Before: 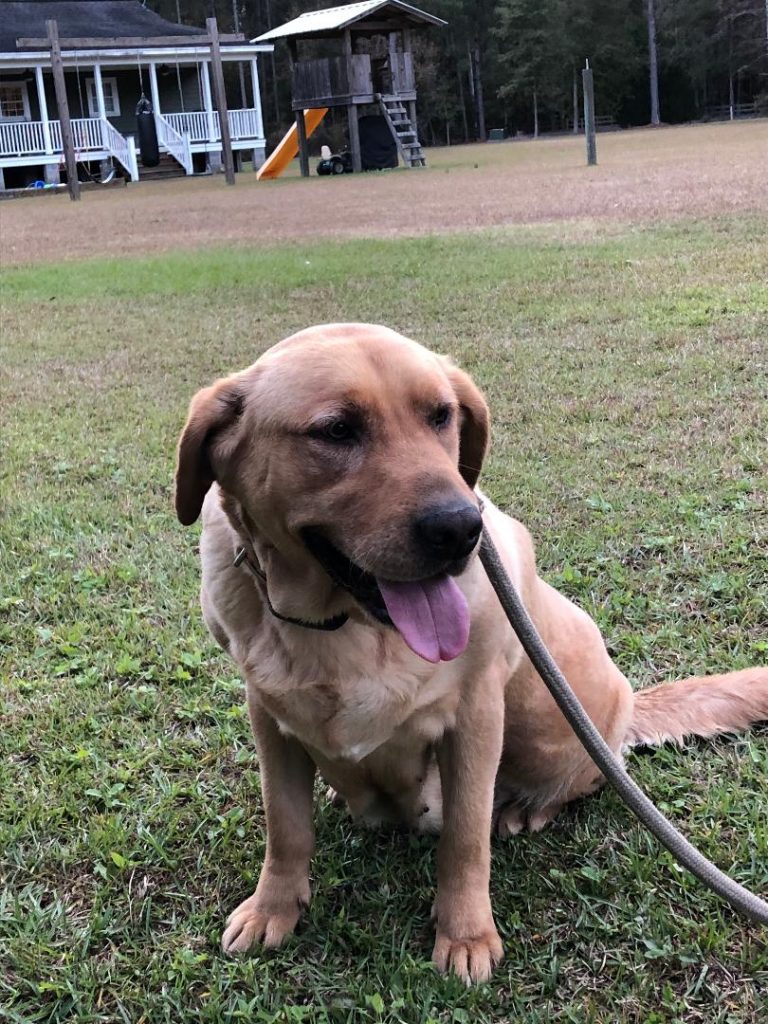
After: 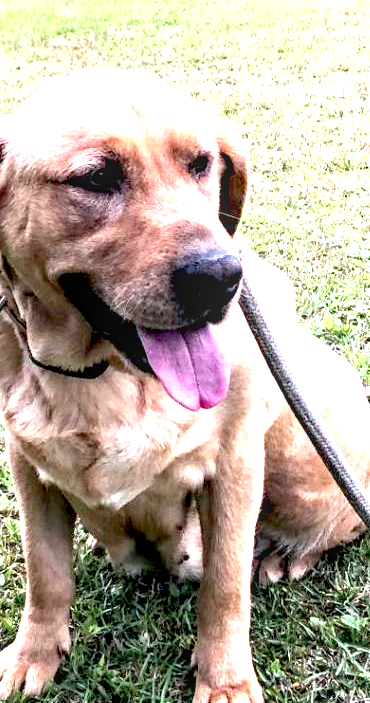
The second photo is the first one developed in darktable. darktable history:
exposure: black level correction 0.005, exposure 2.084 EV, compensate highlight preservation false
crop: left 31.379%, top 24.658%, right 20.326%, bottom 6.628%
local contrast: on, module defaults
haze removal: adaptive false
